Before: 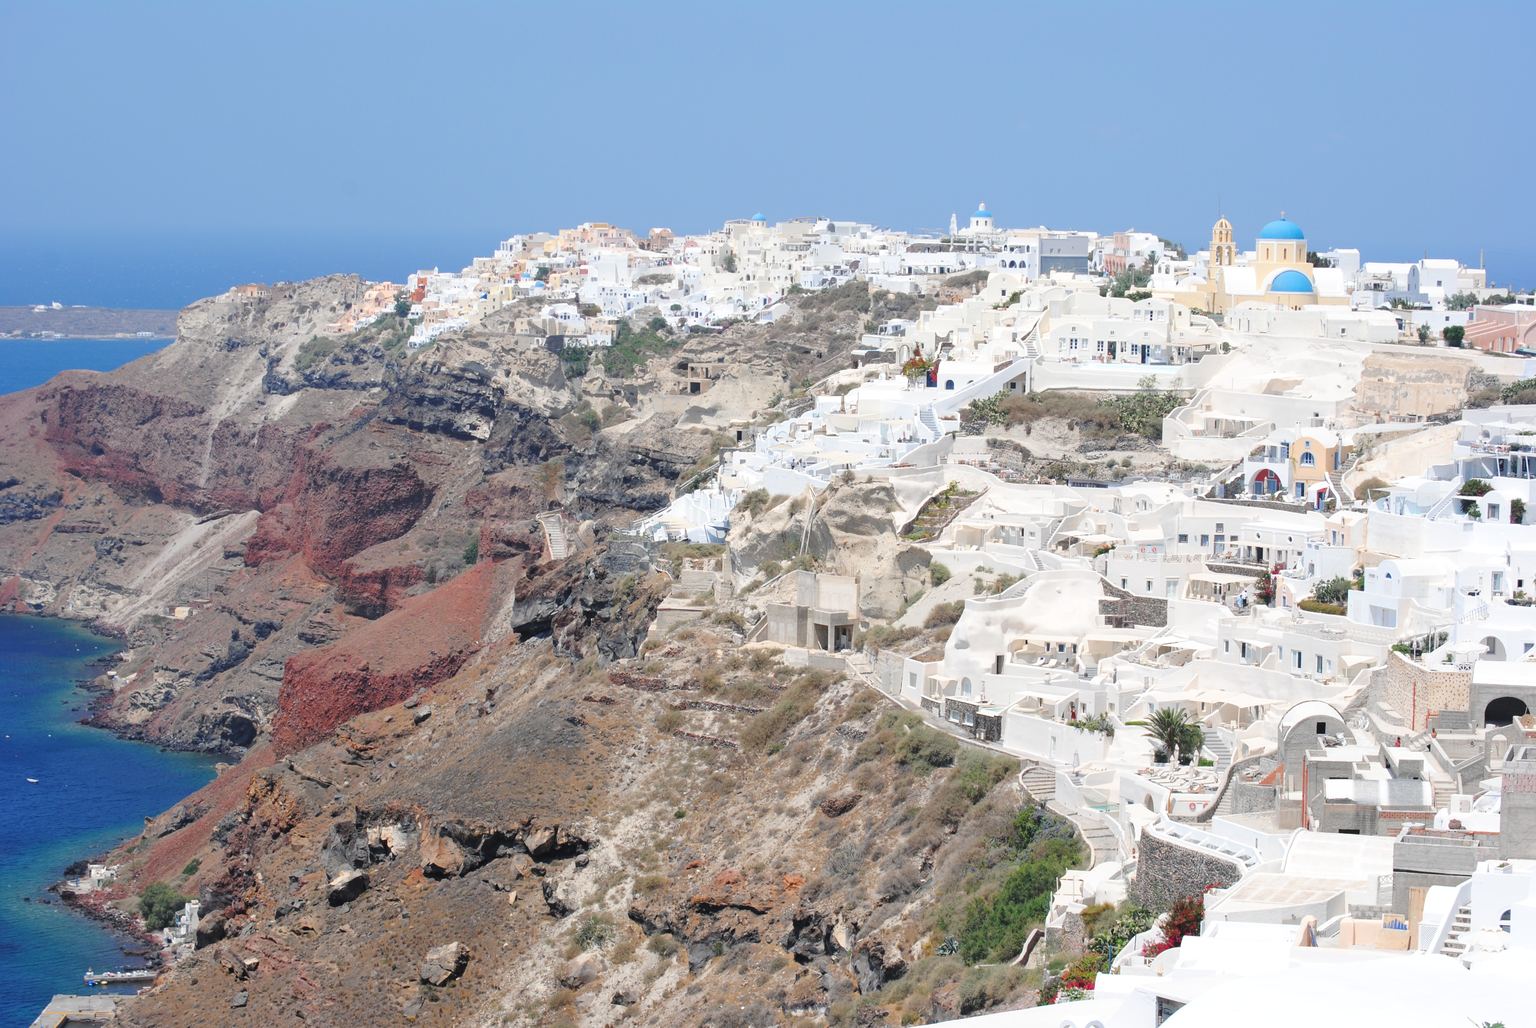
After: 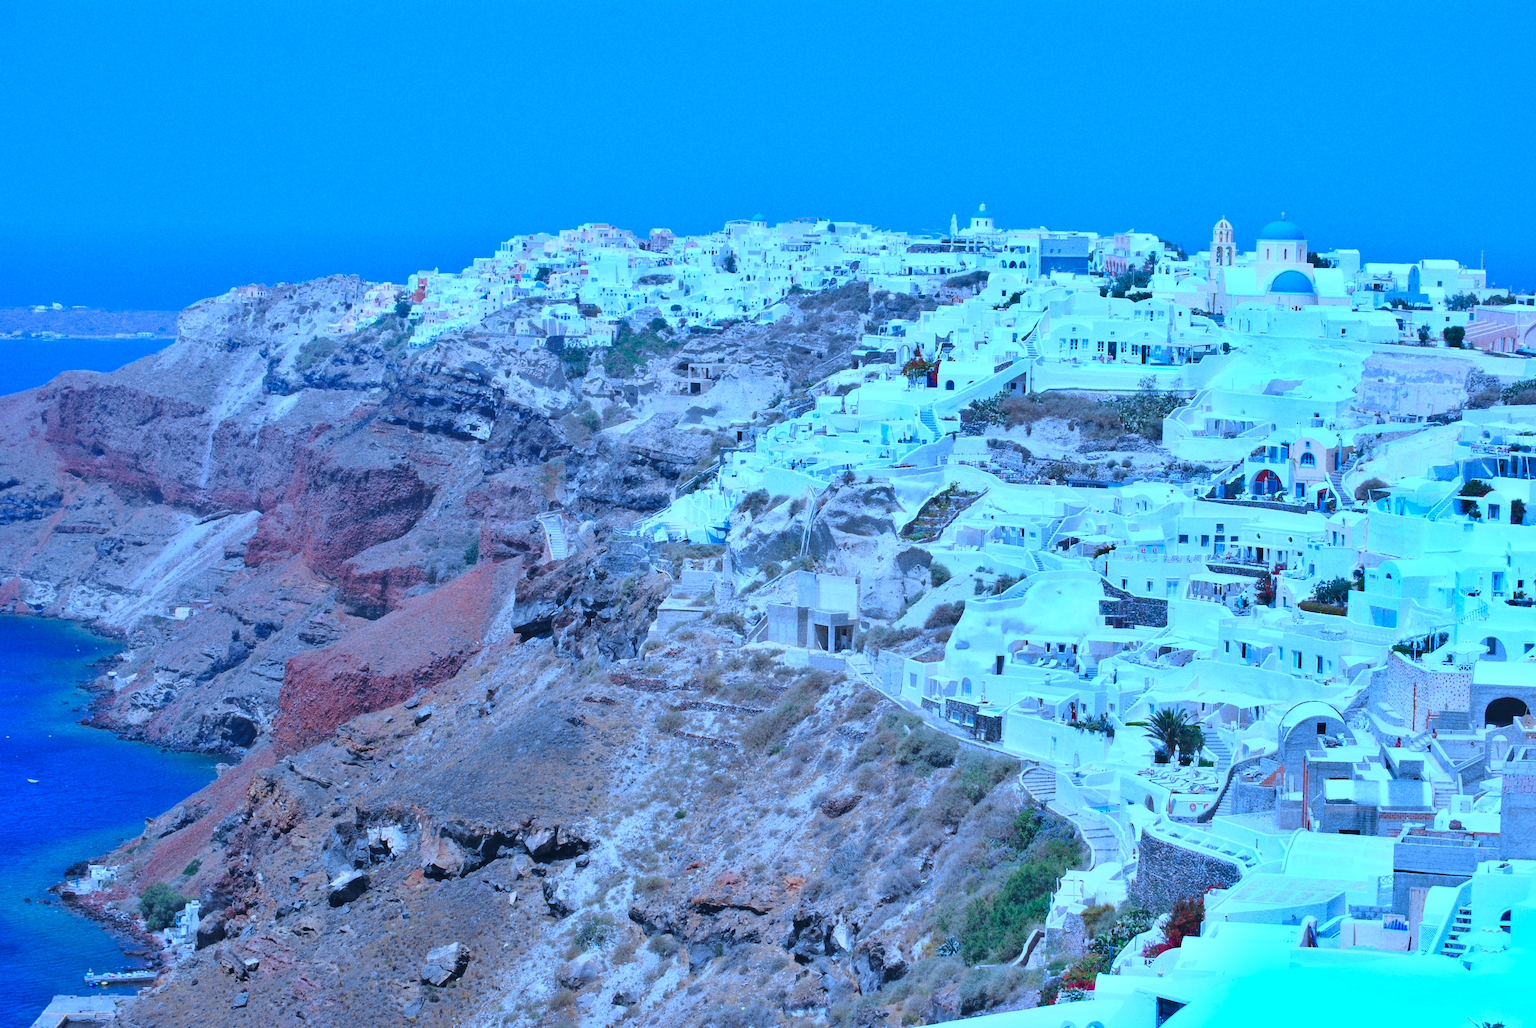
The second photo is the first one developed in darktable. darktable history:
color calibration: illuminant as shot in camera, x 0.442, y 0.413, temperature 2903.13 K
vibrance: on, module defaults
shadows and highlights: soften with gaussian
grain: on, module defaults
